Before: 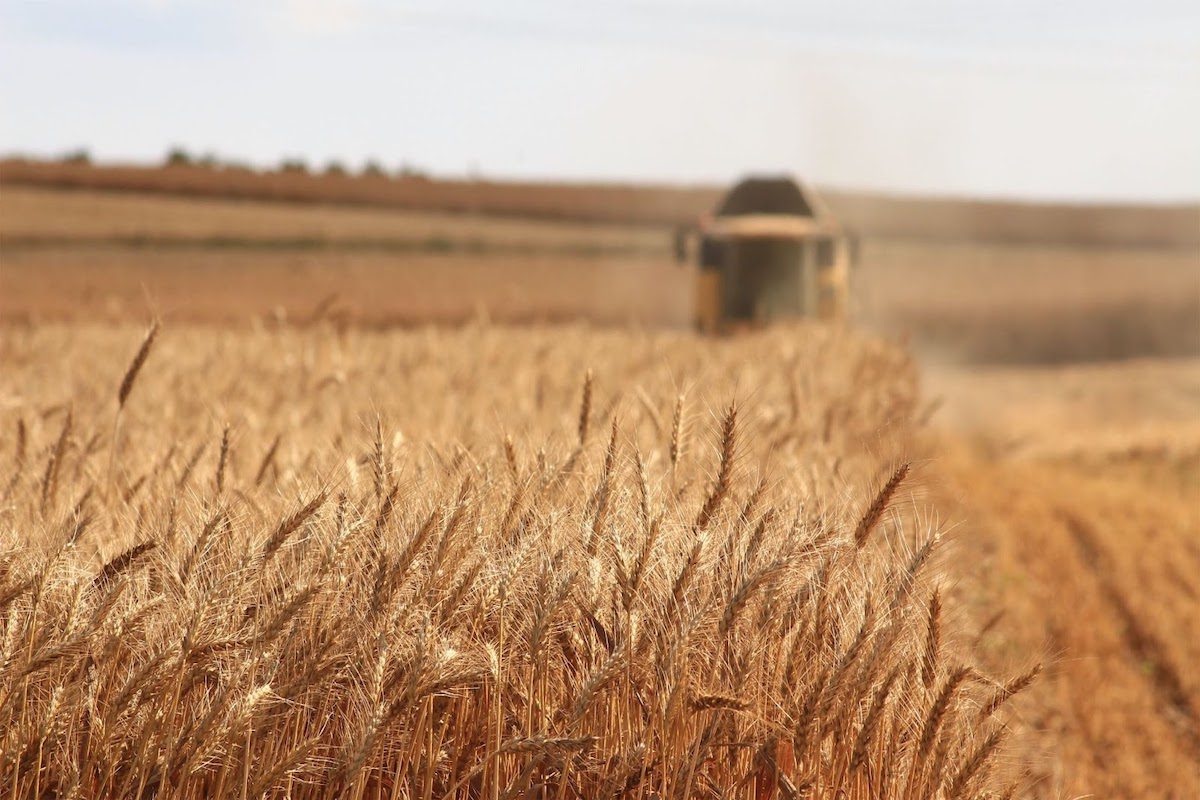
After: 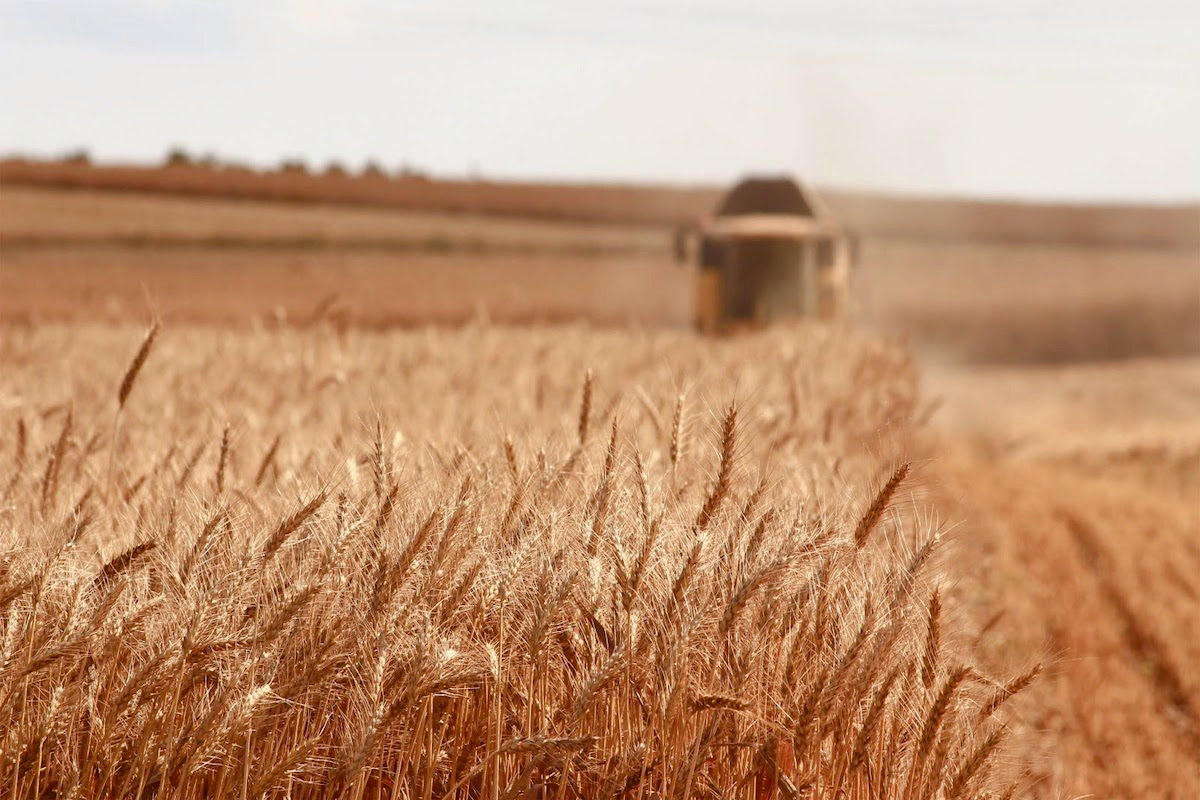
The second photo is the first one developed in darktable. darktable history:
color balance rgb: power › chroma 1.523%, power › hue 26.44°, perceptual saturation grading › global saturation 0.776%, perceptual saturation grading › highlights -31.195%, perceptual saturation grading › mid-tones 5.665%, perceptual saturation grading › shadows 17.743%
